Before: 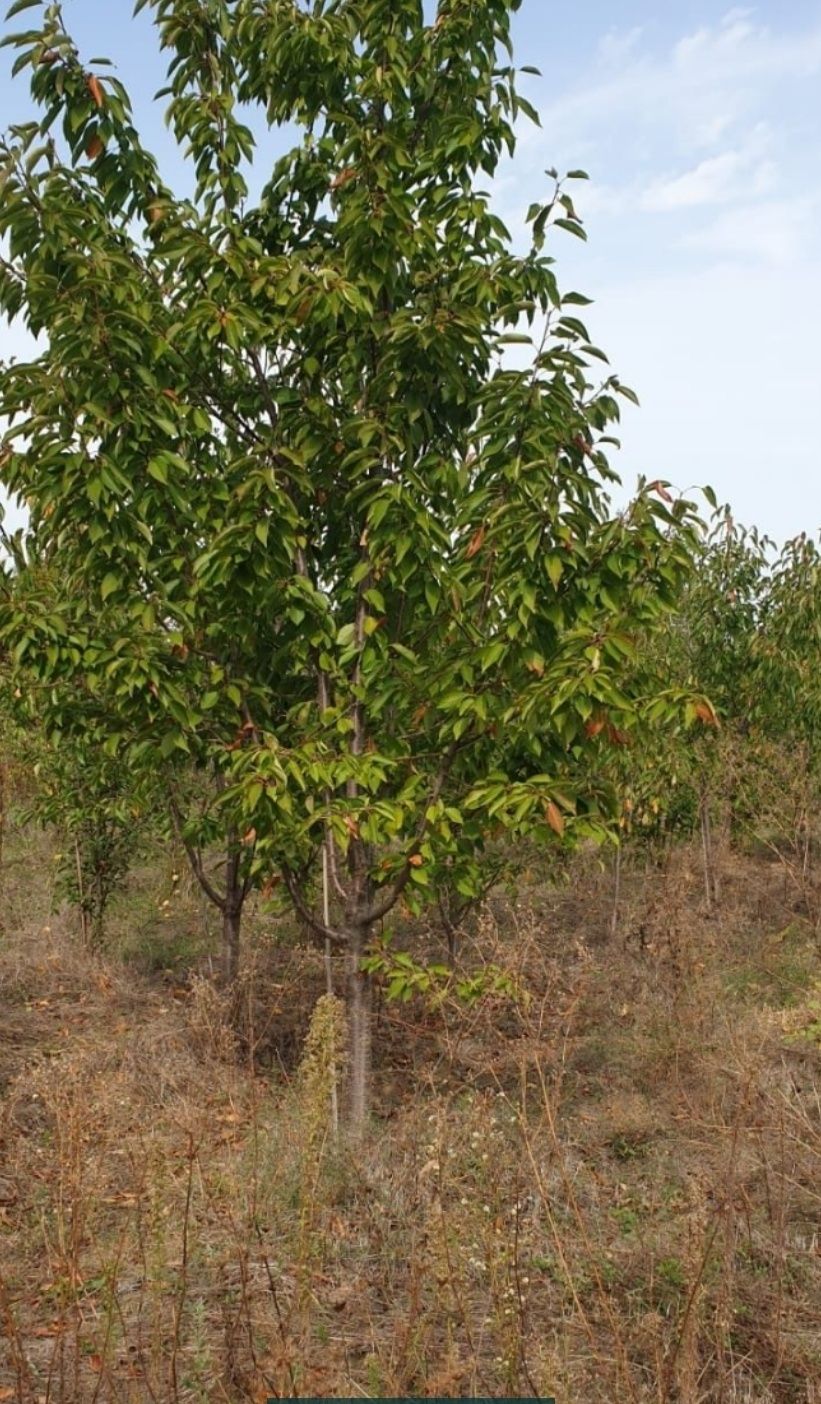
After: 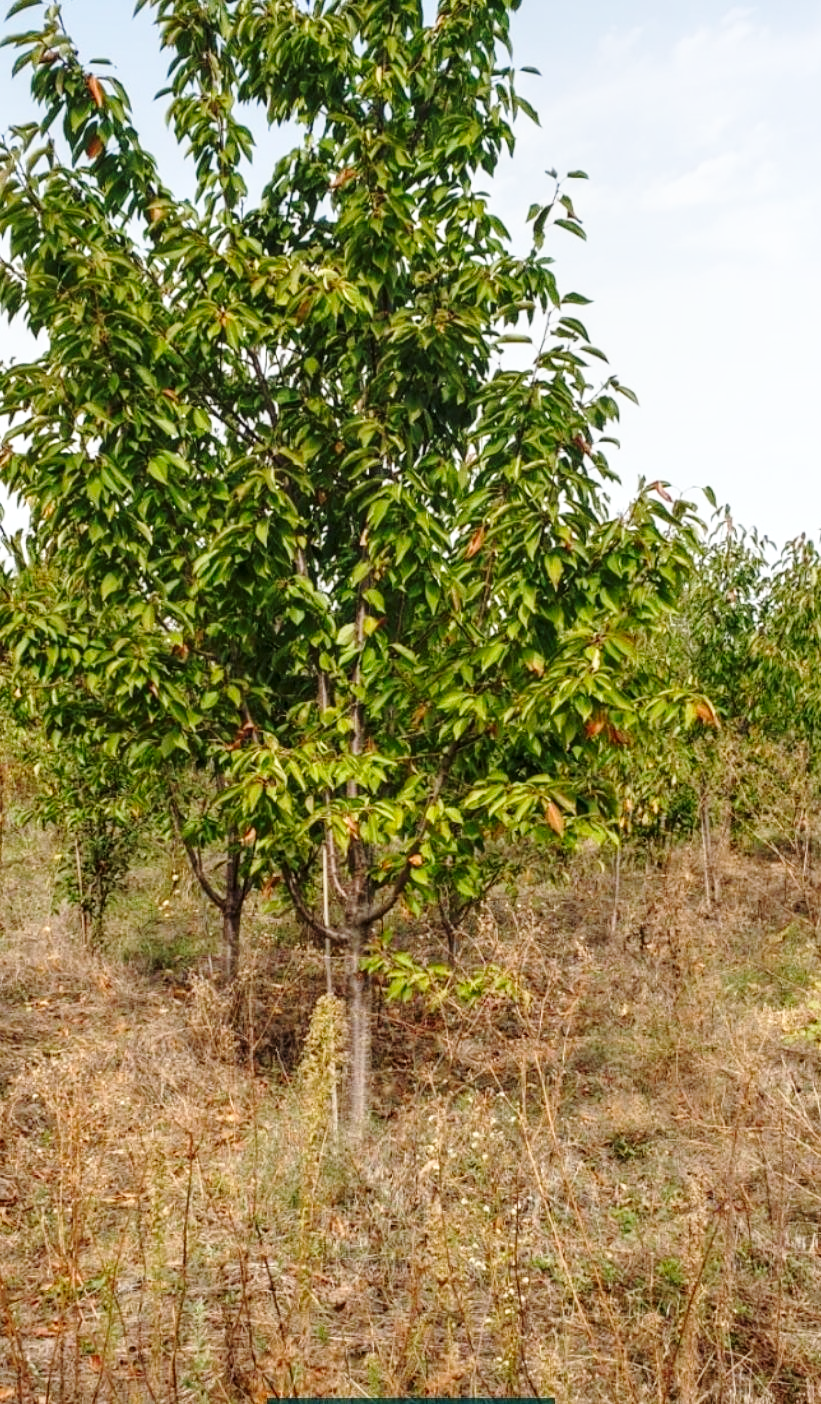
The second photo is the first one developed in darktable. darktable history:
rotate and perspective: automatic cropping off
base curve: curves: ch0 [(0, 0) (0.028, 0.03) (0.121, 0.232) (0.46, 0.748) (0.859, 0.968) (1, 1)], preserve colors none
local contrast: on, module defaults
